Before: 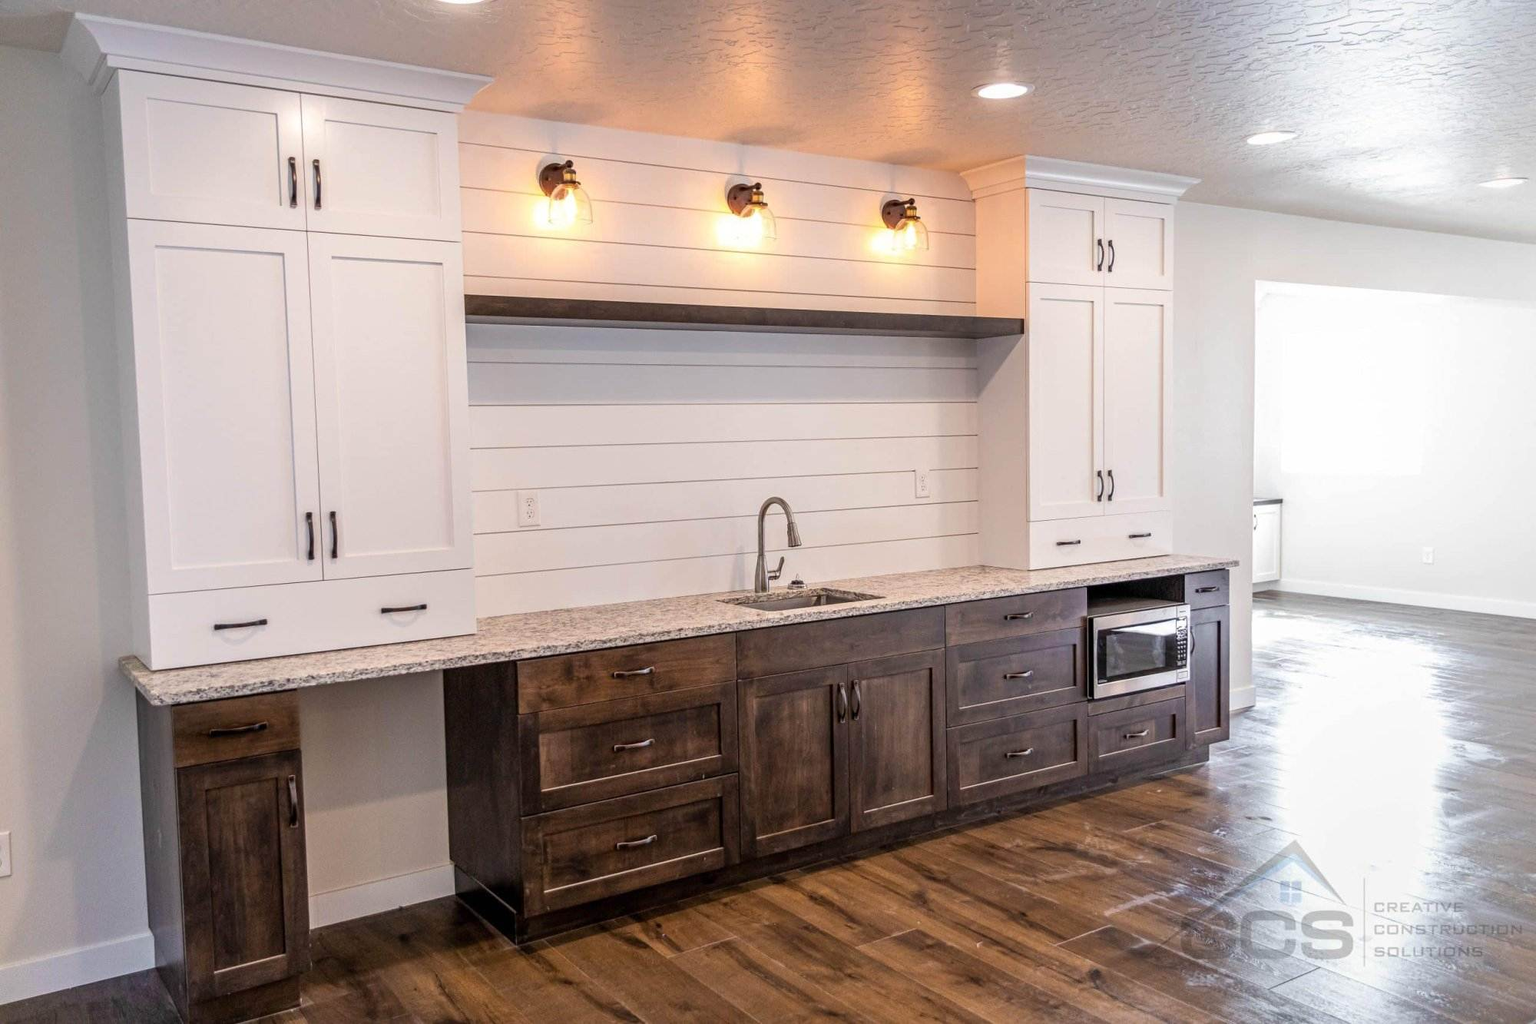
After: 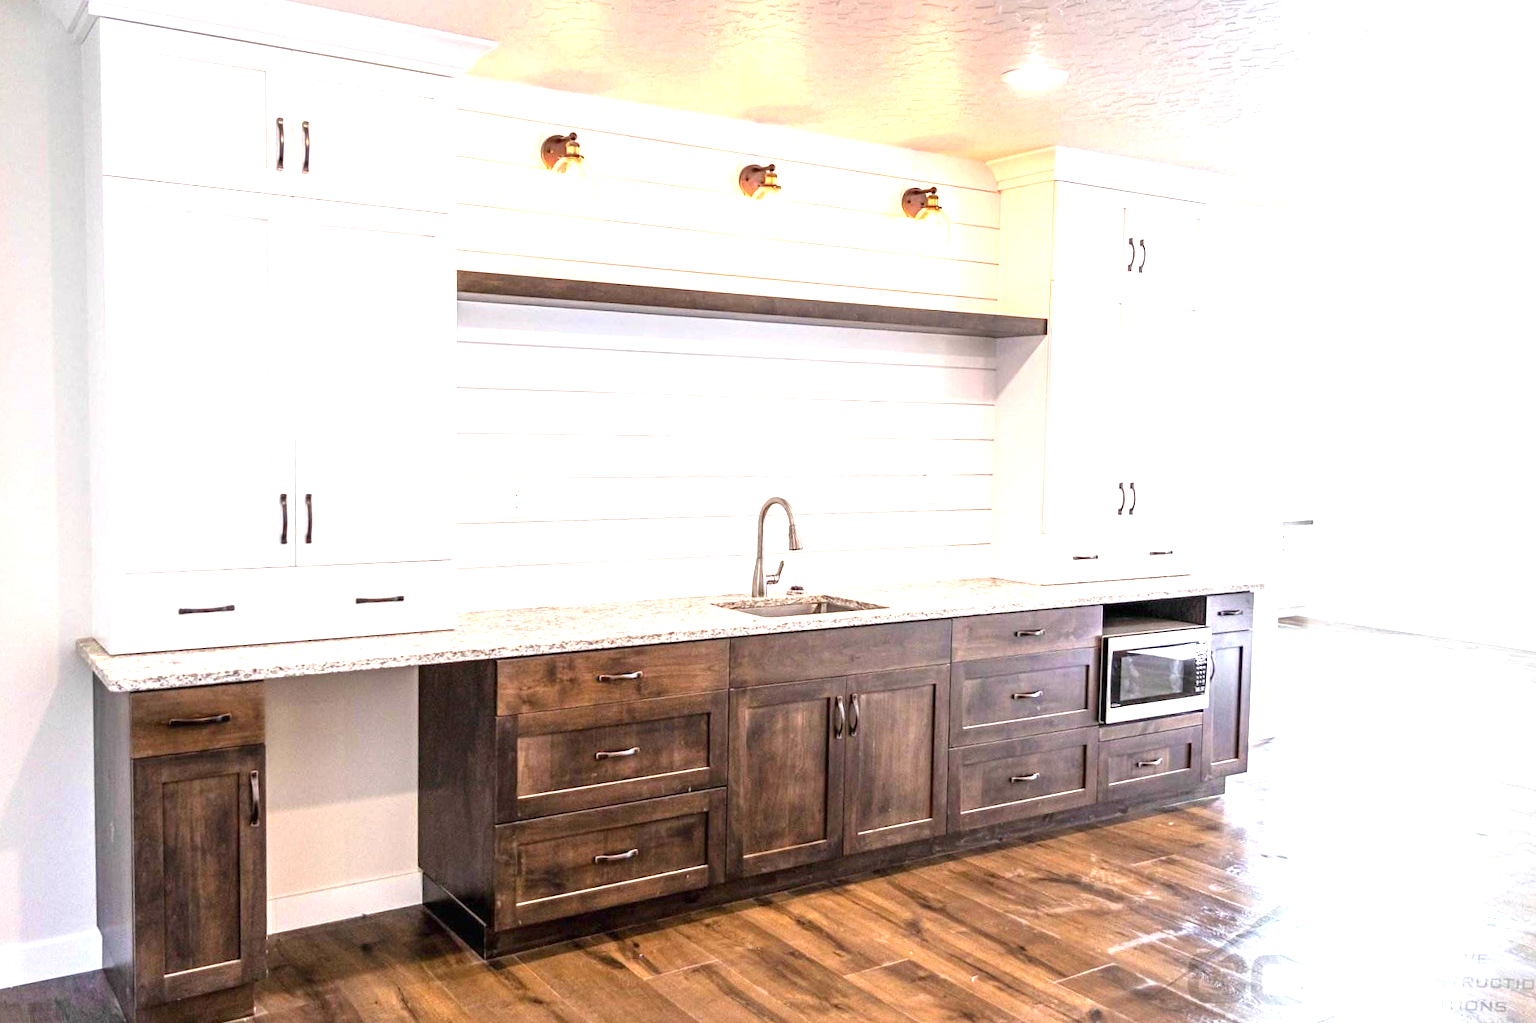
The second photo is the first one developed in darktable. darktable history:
exposure: black level correction 0, exposure 1.468 EV, compensate highlight preservation false
crop and rotate: angle -2.24°
